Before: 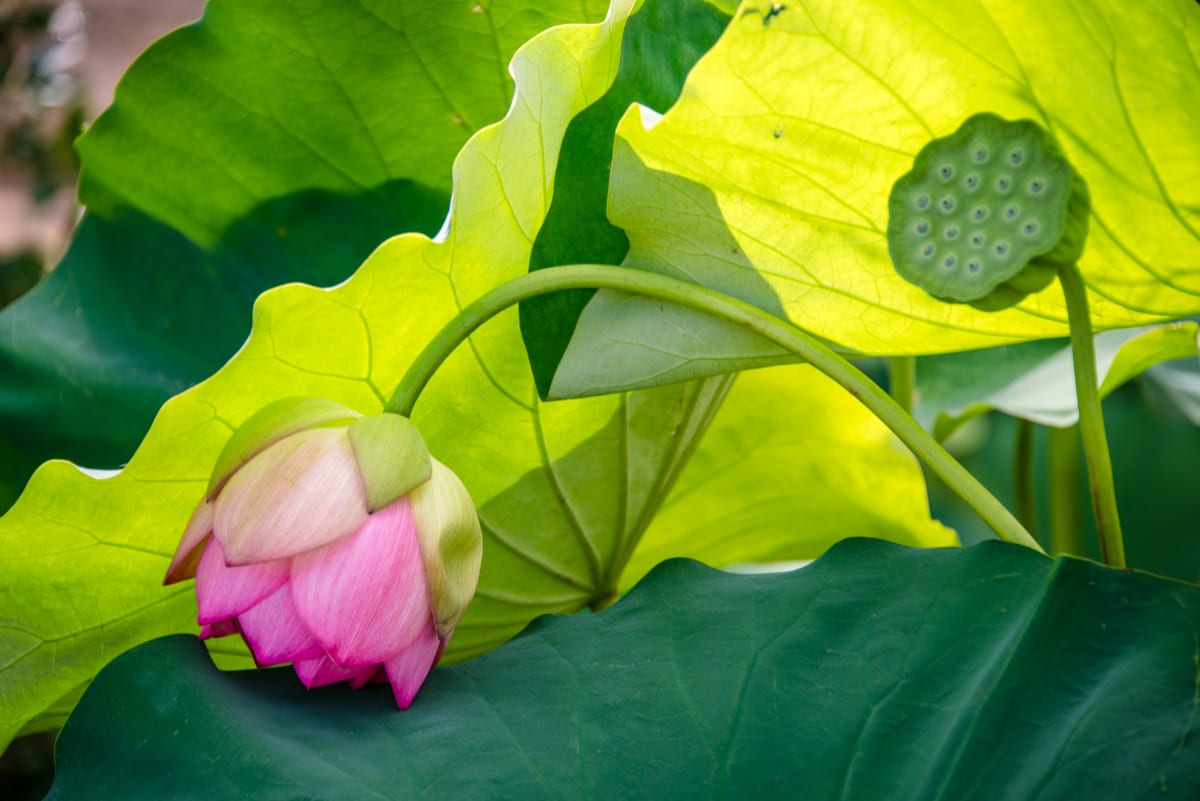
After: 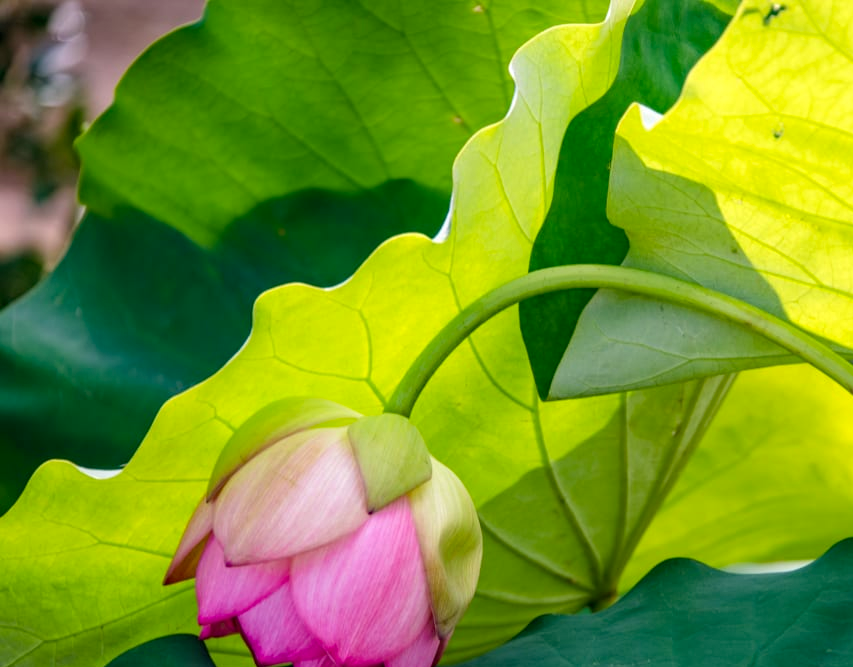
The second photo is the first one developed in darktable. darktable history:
haze removal: compatibility mode true, adaptive false
crop: right 28.885%, bottom 16.626%
